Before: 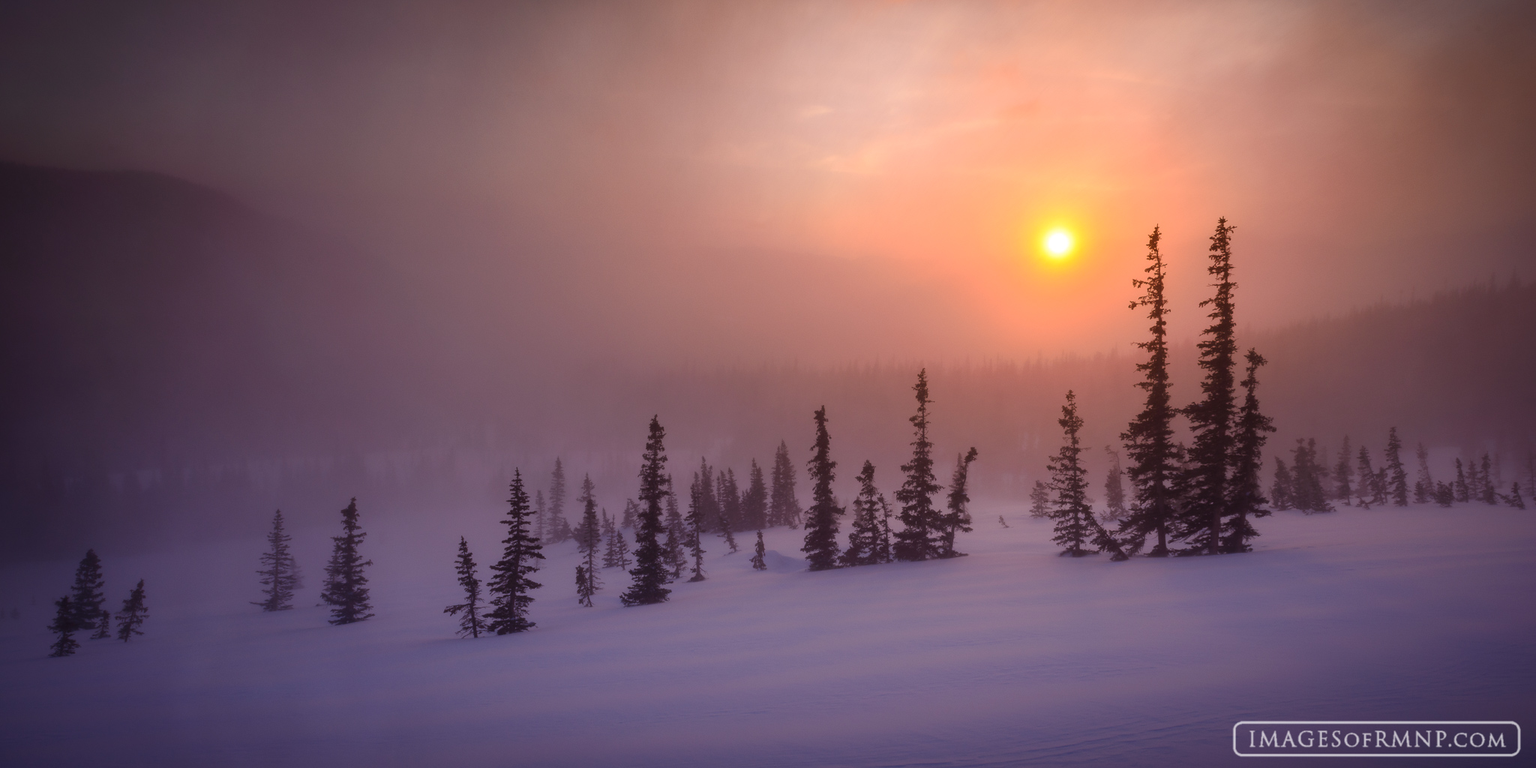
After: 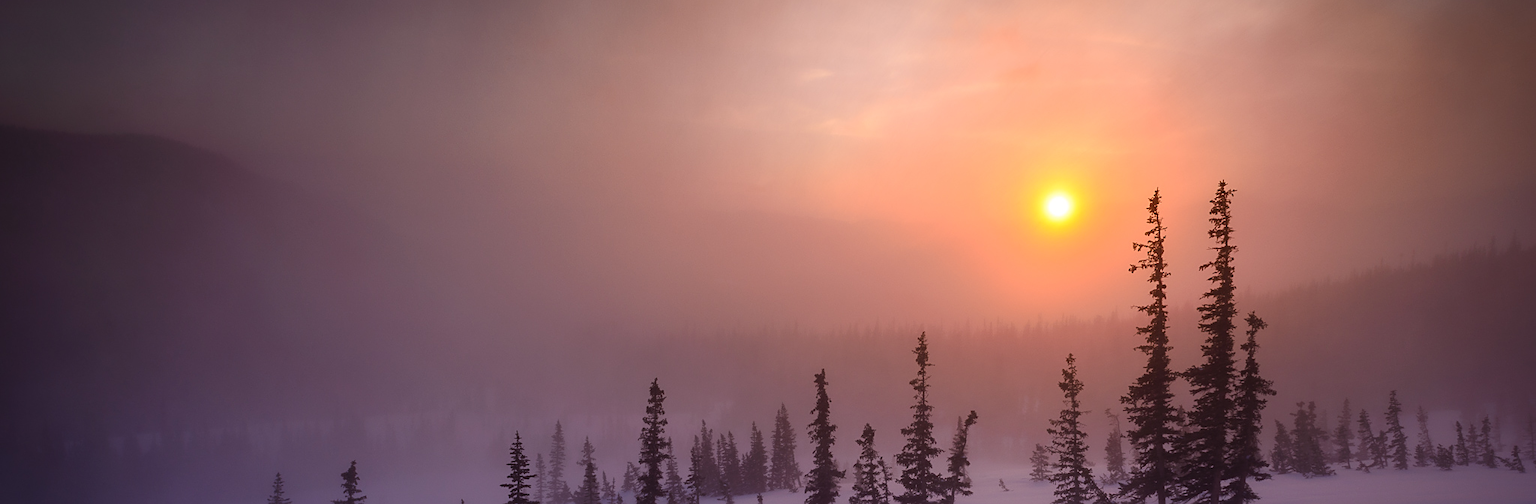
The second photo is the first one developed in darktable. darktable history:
crop and rotate: top 4.82%, bottom 29.457%
sharpen: on, module defaults
